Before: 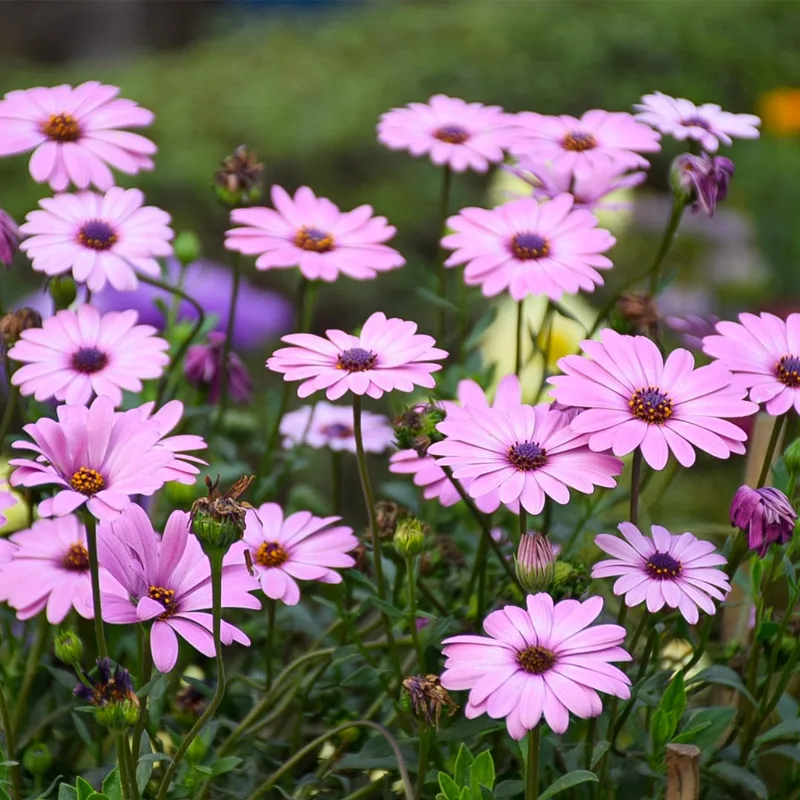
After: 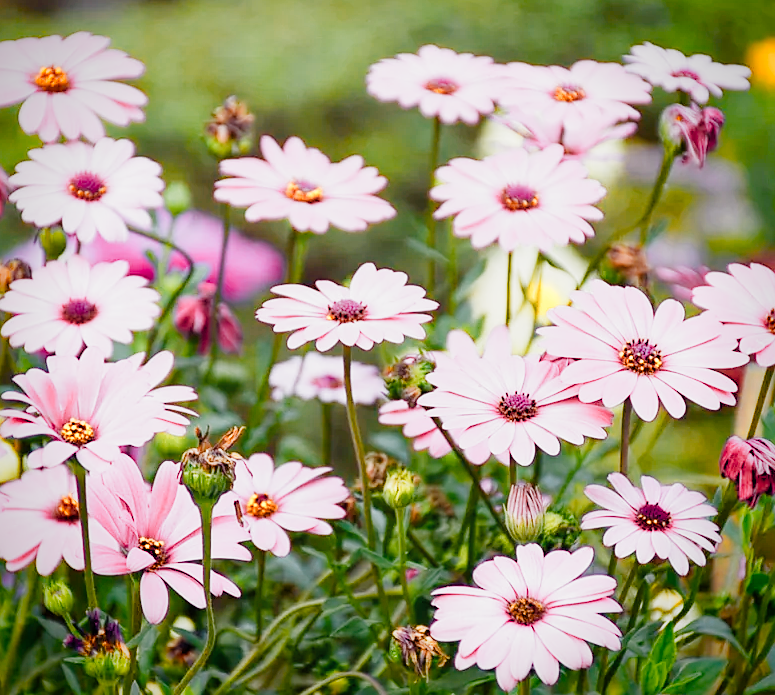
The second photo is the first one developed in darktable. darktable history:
crop: left 1.268%, top 6.136%, right 1.752%, bottom 6.901%
color balance rgb: perceptual saturation grading › global saturation 20%, perceptual saturation grading › highlights -25.26%, perceptual saturation grading › shadows 25.237%, global vibrance 20%
exposure: black level correction 0, exposure 1.37 EV, compensate highlight preservation false
sharpen: radius 1.581, amount 0.372, threshold 1.423
color zones: curves: ch0 [(0.018, 0.548) (0.197, 0.654) (0.425, 0.447) (0.605, 0.658) (0.732, 0.579)]; ch1 [(0.105, 0.531) (0.224, 0.531) (0.386, 0.39) (0.618, 0.456) (0.732, 0.456) (0.956, 0.421)]; ch2 [(0.039, 0.583) (0.215, 0.465) (0.399, 0.544) (0.465, 0.548) (0.614, 0.447) (0.724, 0.43) (0.882, 0.623) (0.956, 0.632)]
vignetting: fall-off radius 60.8%, saturation 0.377
filmic rgb: black relative exposure -7.65 EV, white relative exposure 4.56 EV, threshold 3.04 EV, hardness 3.61, contrast 0.995, add noise in highlights 0, preserve chrominance no, color science v3 (2019), use custom middle-gray values true, contrast in highlights soft, enable highlight reconstruction true
